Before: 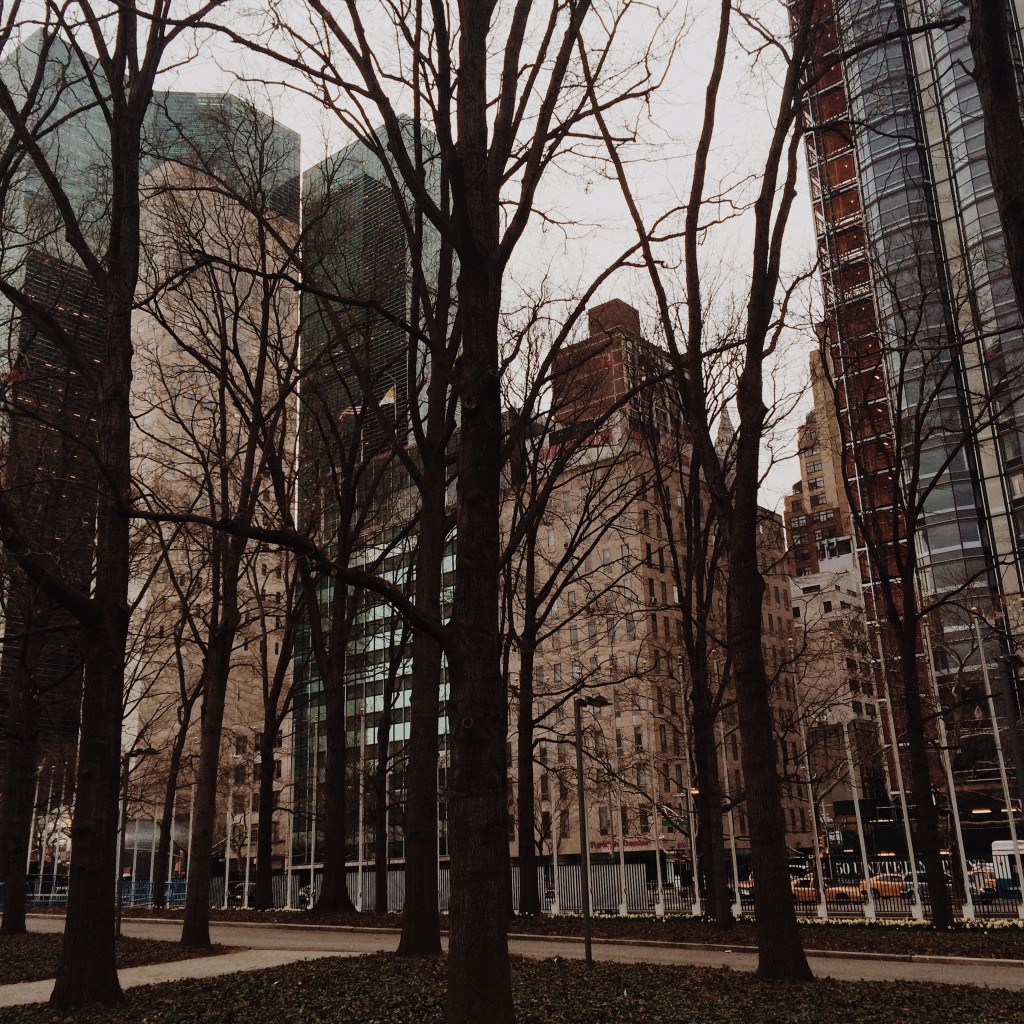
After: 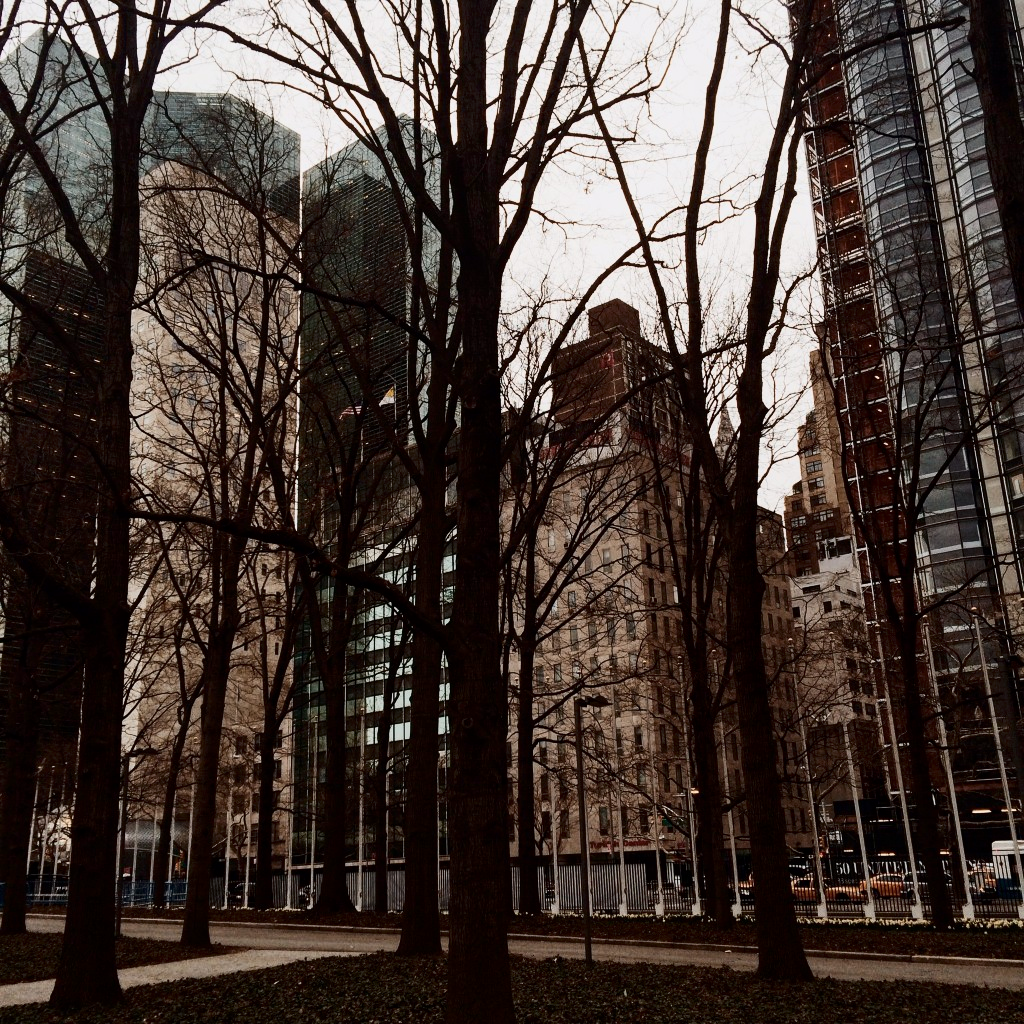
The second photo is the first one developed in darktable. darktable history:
contrast brightness saturation: contrast 0.28
local contrast: highlights 100%, shadows 100%, detail 120%, midtone range 0.2
